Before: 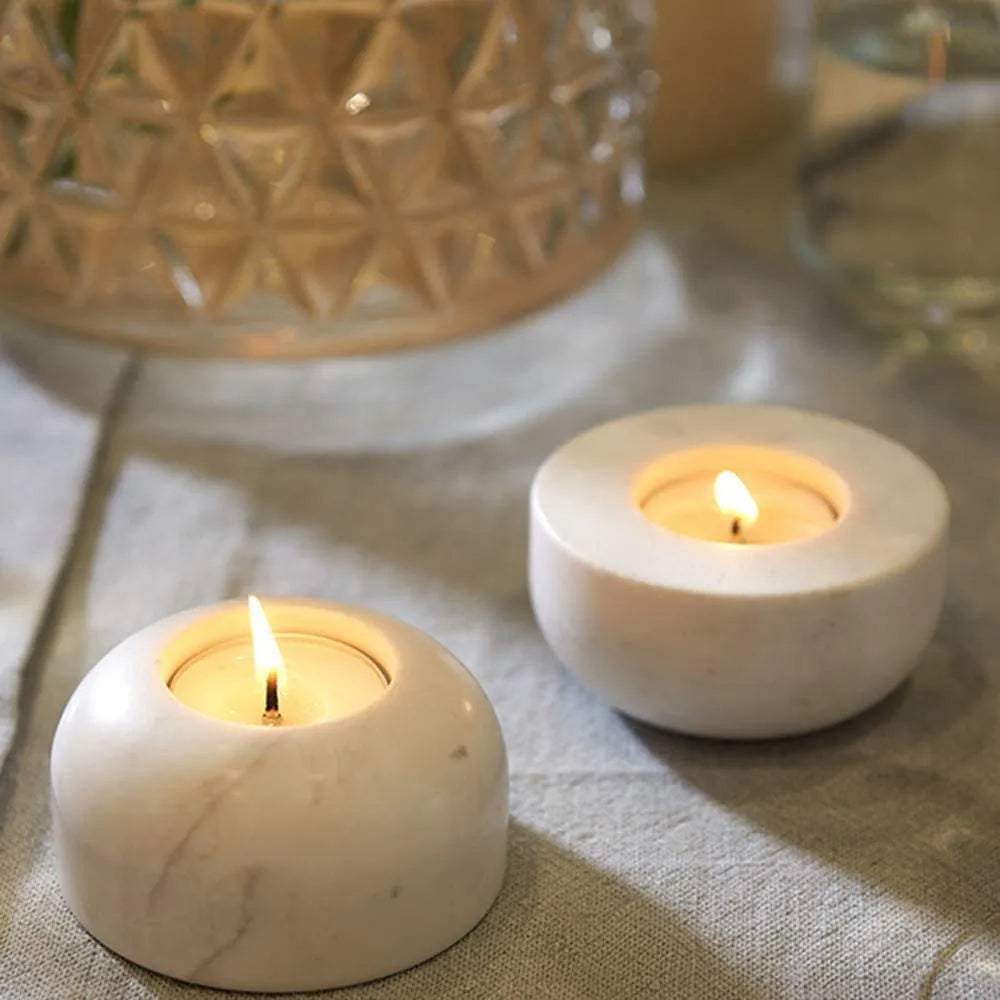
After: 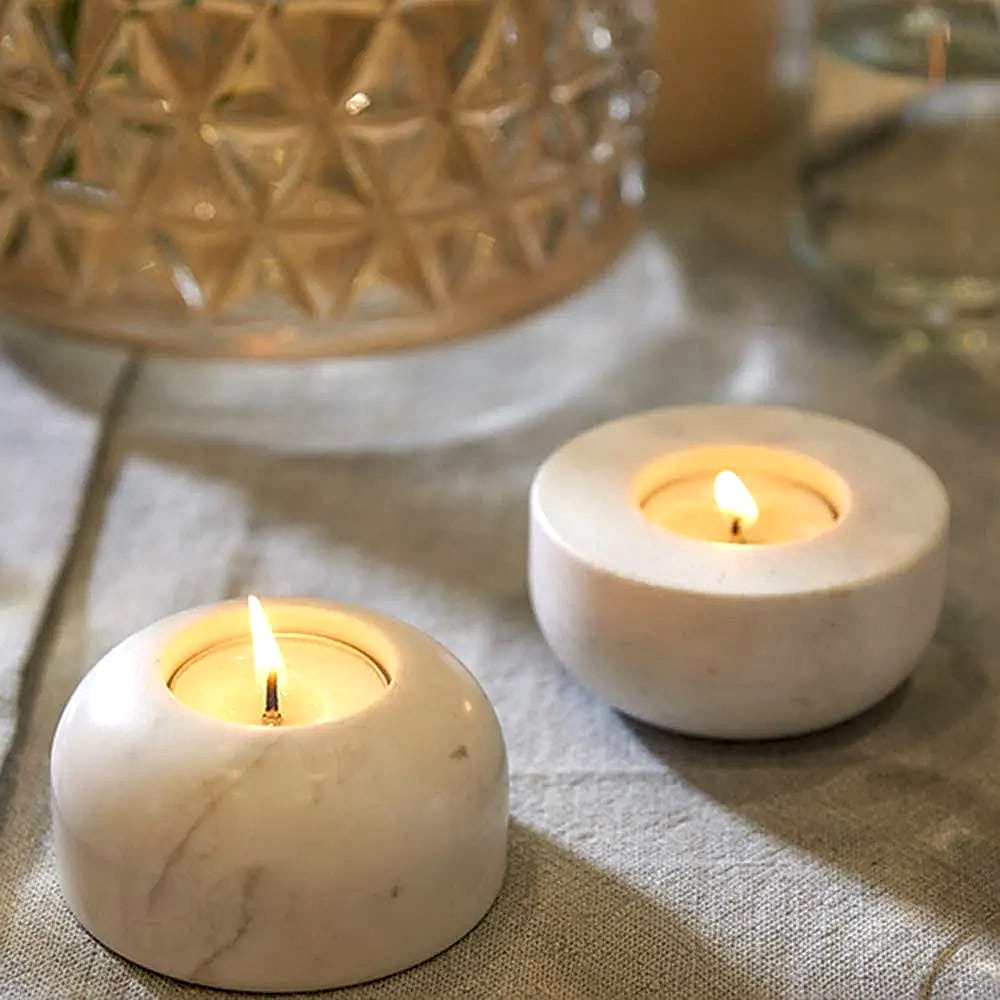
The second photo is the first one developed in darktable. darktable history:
color zones: curves: ch1 [(0, 0.525) (0.143, 0.556) (0.286, 0.52) (0.429, 0.5) (0.571, 0.5) (0.714, 0.5) (0.857, 0.503) (1, 0.525)]
sharpen: on, module defaults
local contrast: highlights 2%, shadows 3%, detail 133%
